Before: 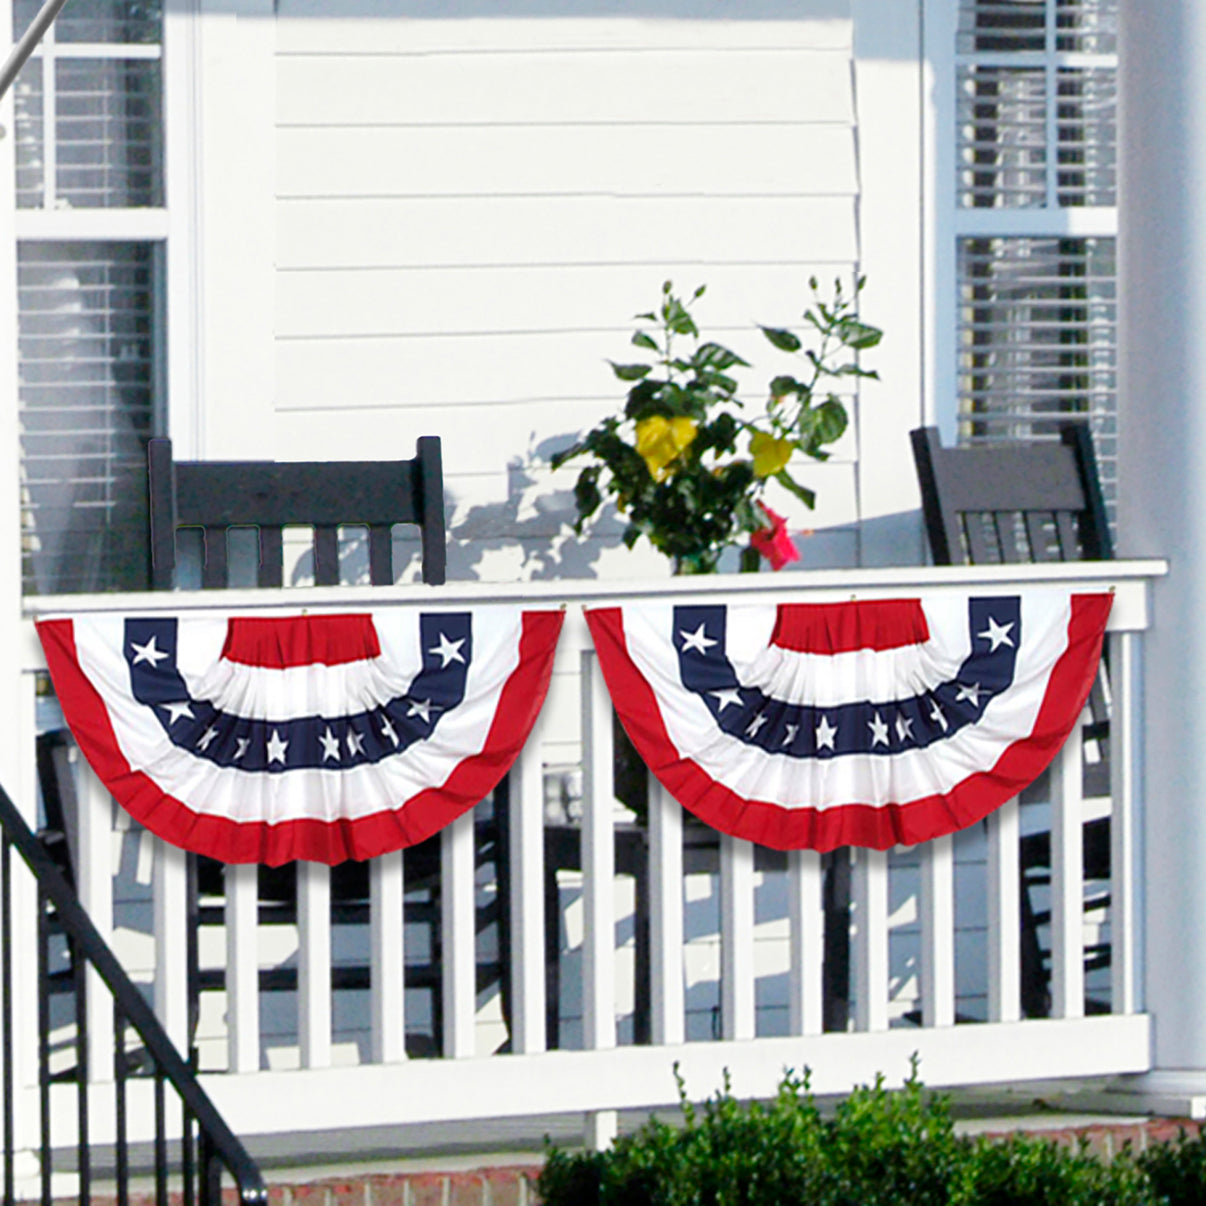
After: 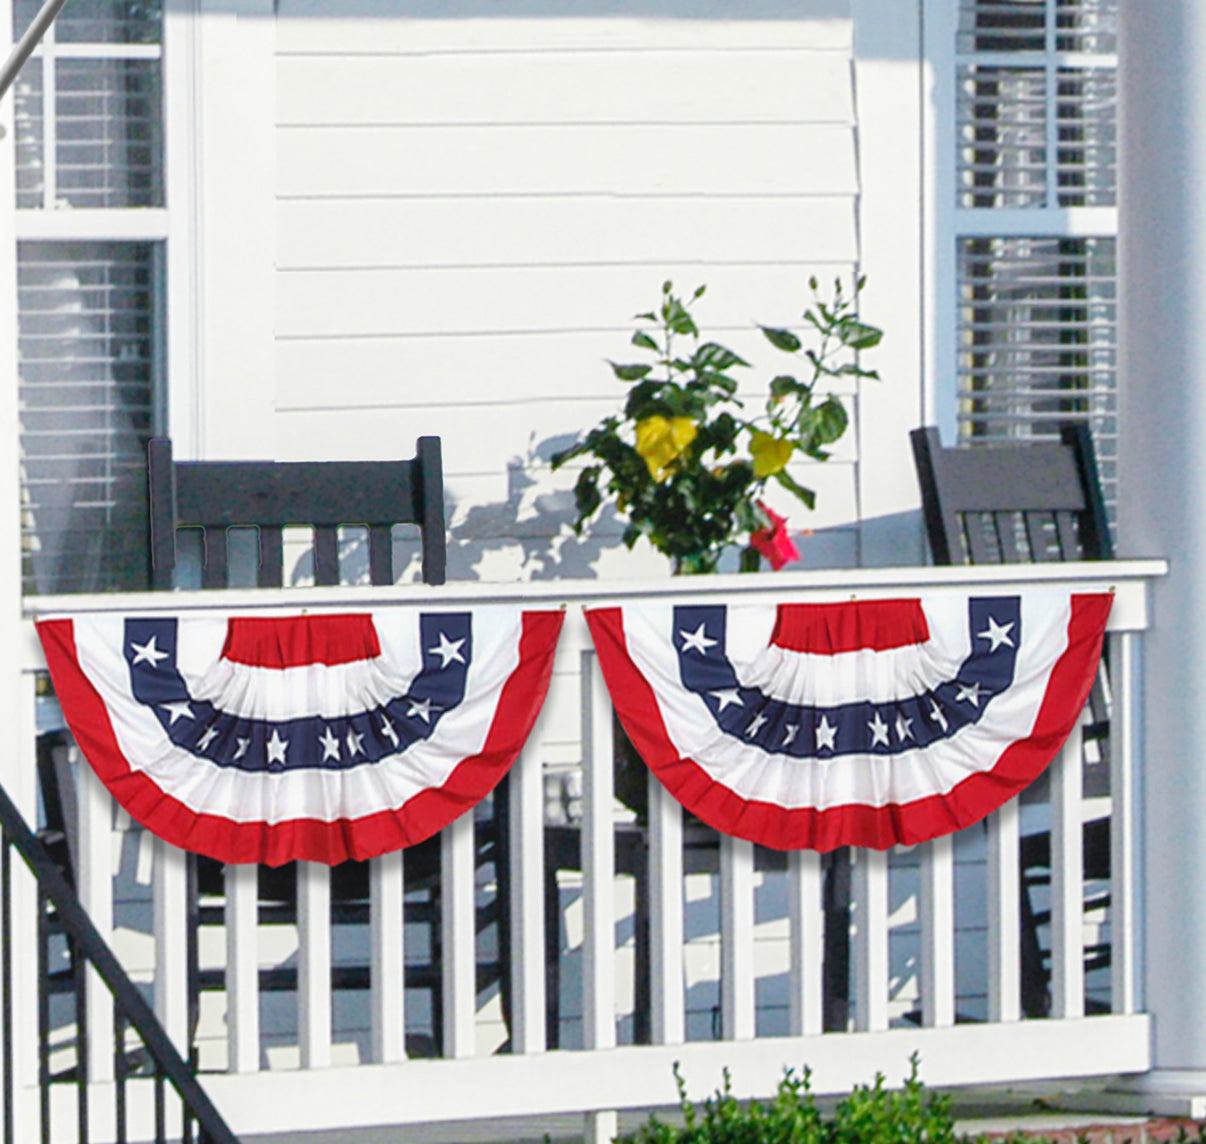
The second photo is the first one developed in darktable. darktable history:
local contrast: detail 110%
crop and rotate: top 0%, bottom 5.097%
